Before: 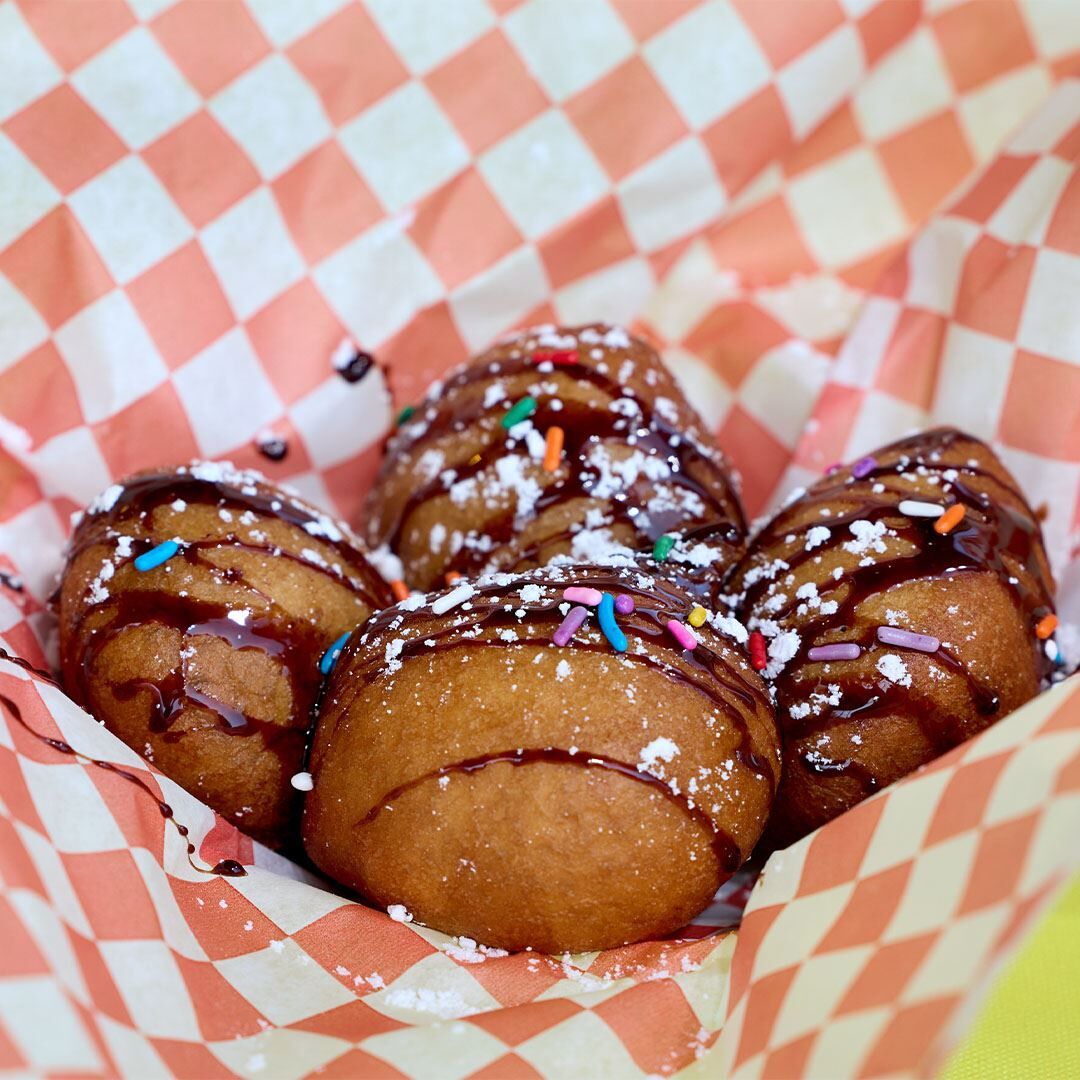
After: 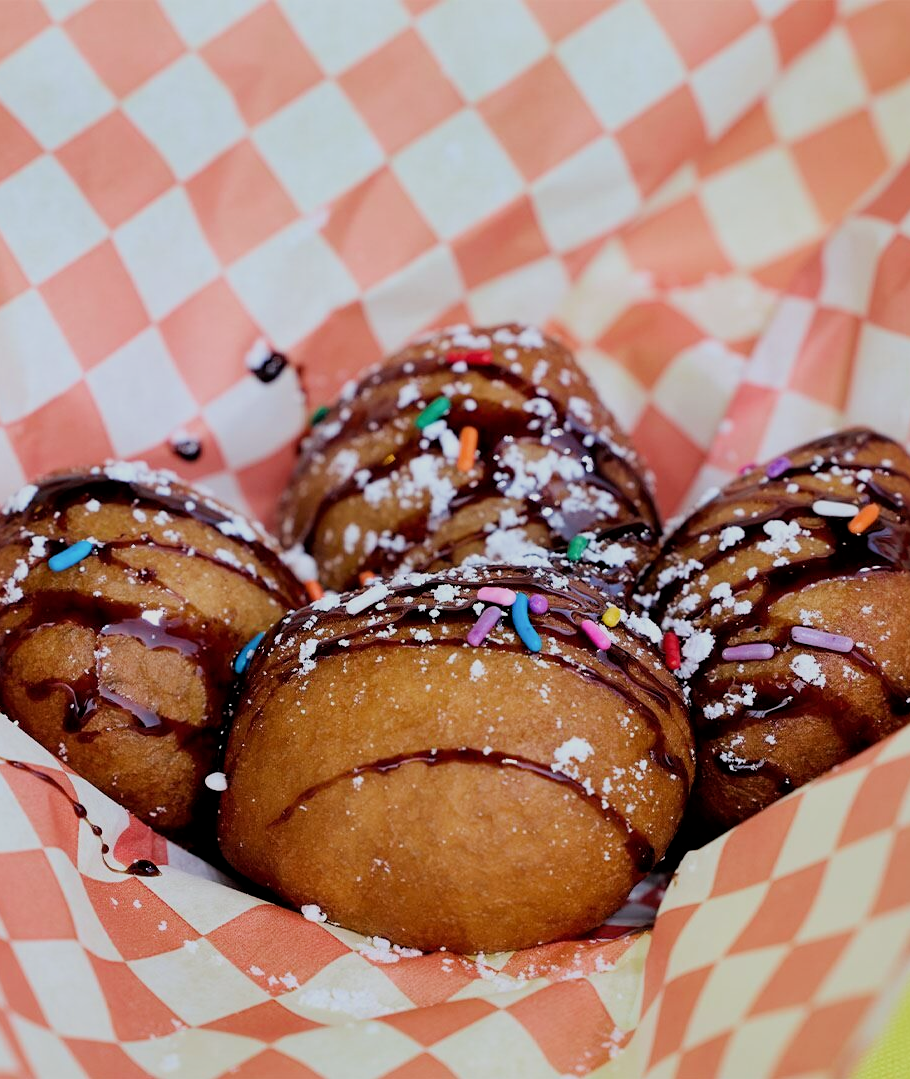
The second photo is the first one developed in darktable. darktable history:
filmic rgb: black relative exposure -7.59 EV, white relative exposure 4.63 EV, threshold 5.94 EV, target black luminance 0%, hardness 3.56, latitude 50.37%, contrast 1.027, highlights saturation mix 8.58%, shadows ↔ highlights balance -0.162%, enable highlight reconstruction true
crop: left 8.029%, right 7.477%
